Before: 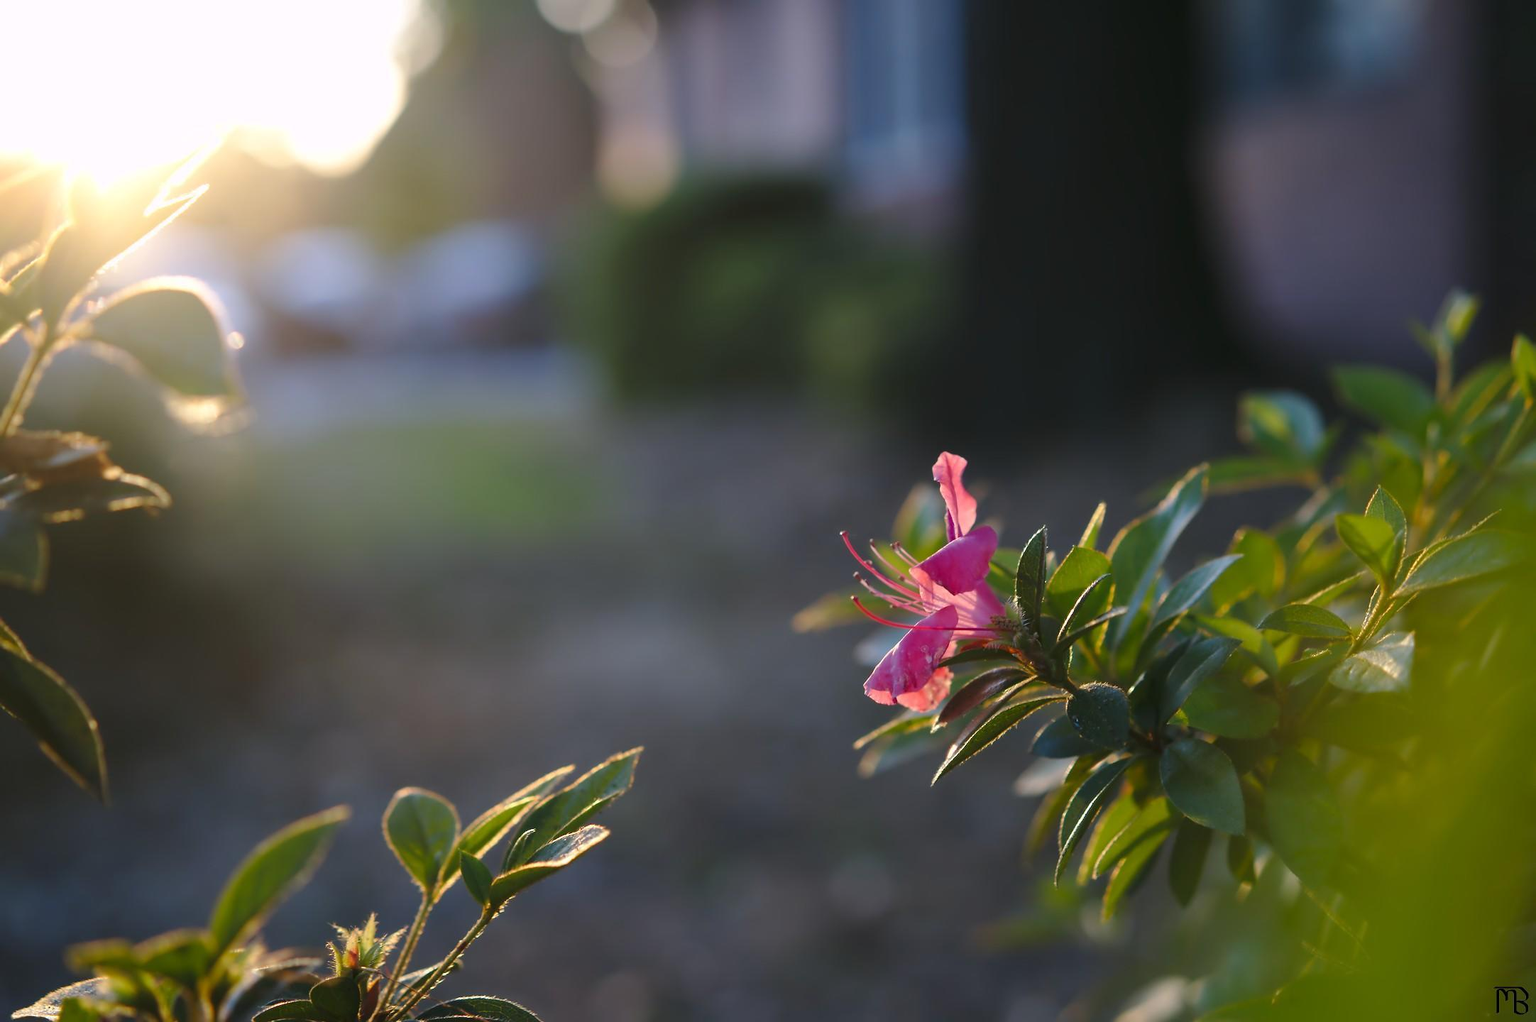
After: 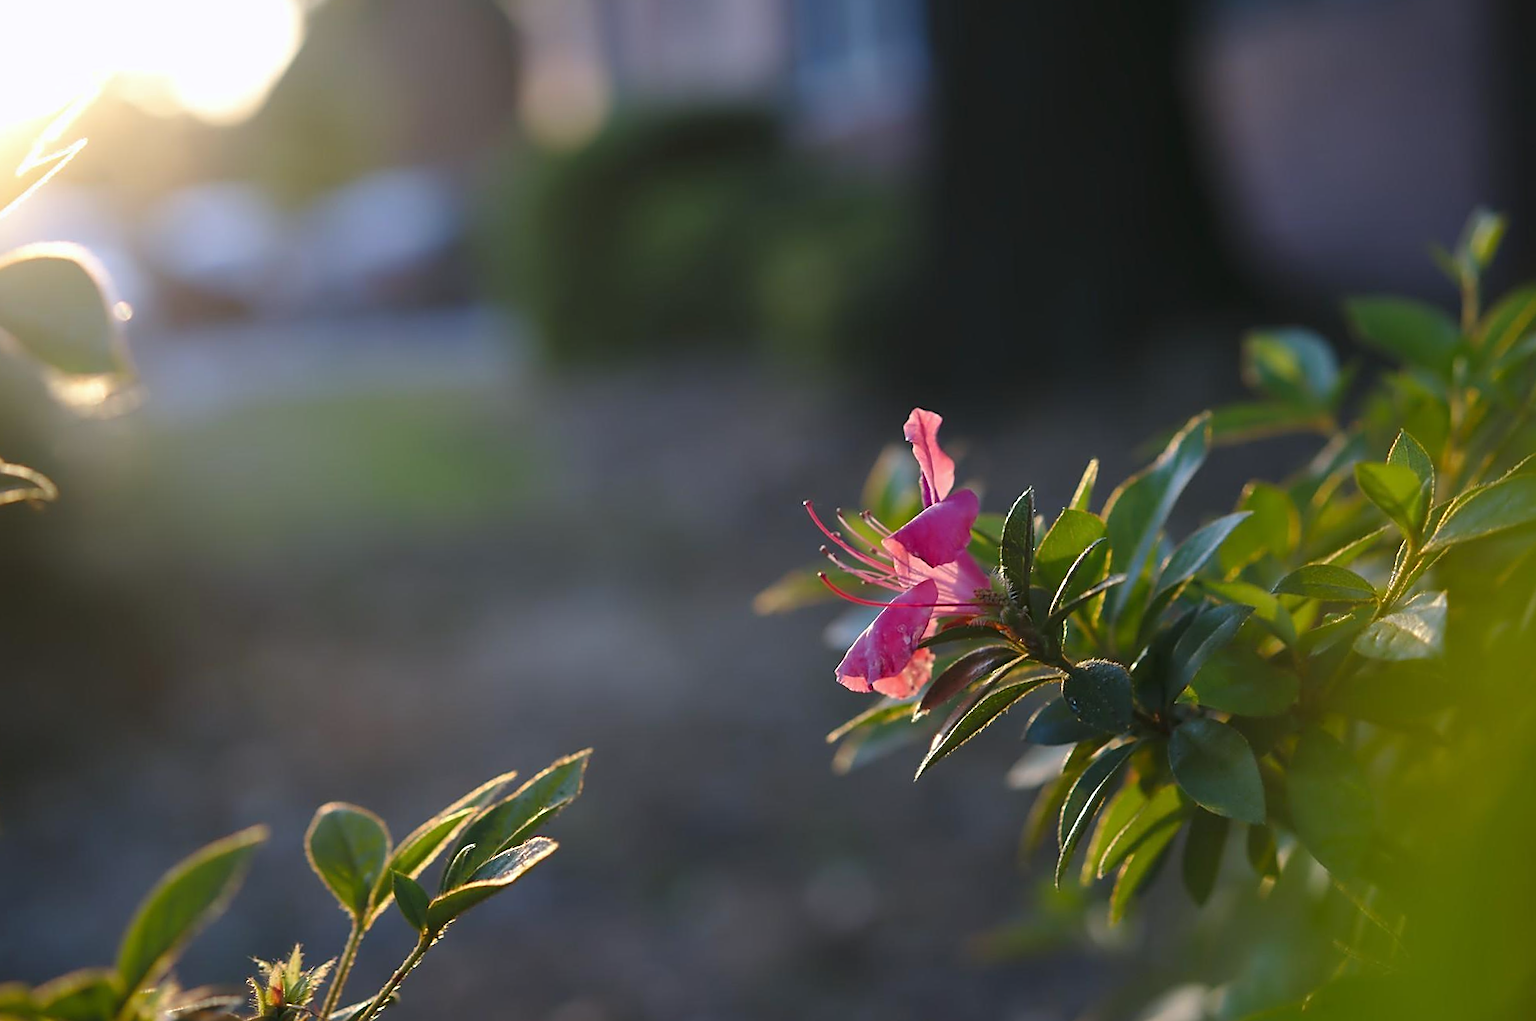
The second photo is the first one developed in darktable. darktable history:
crop and rotate: angle 1.96°, left 5.673%, top 5.673%
sharpen: on, module defaults
white balance: red 0.986, blue 1.01
